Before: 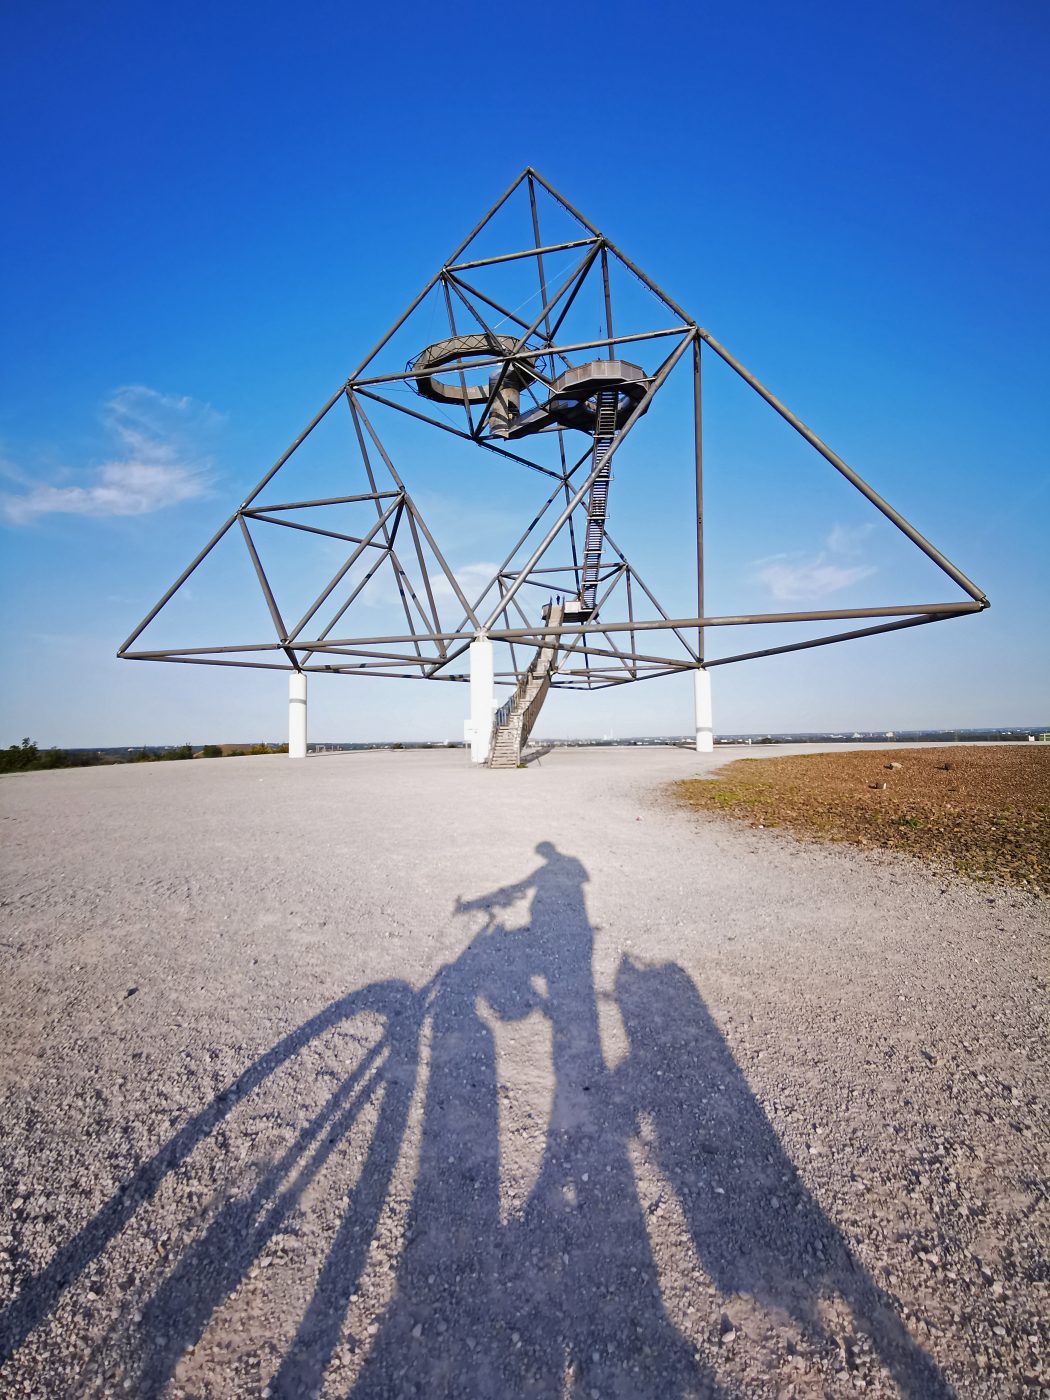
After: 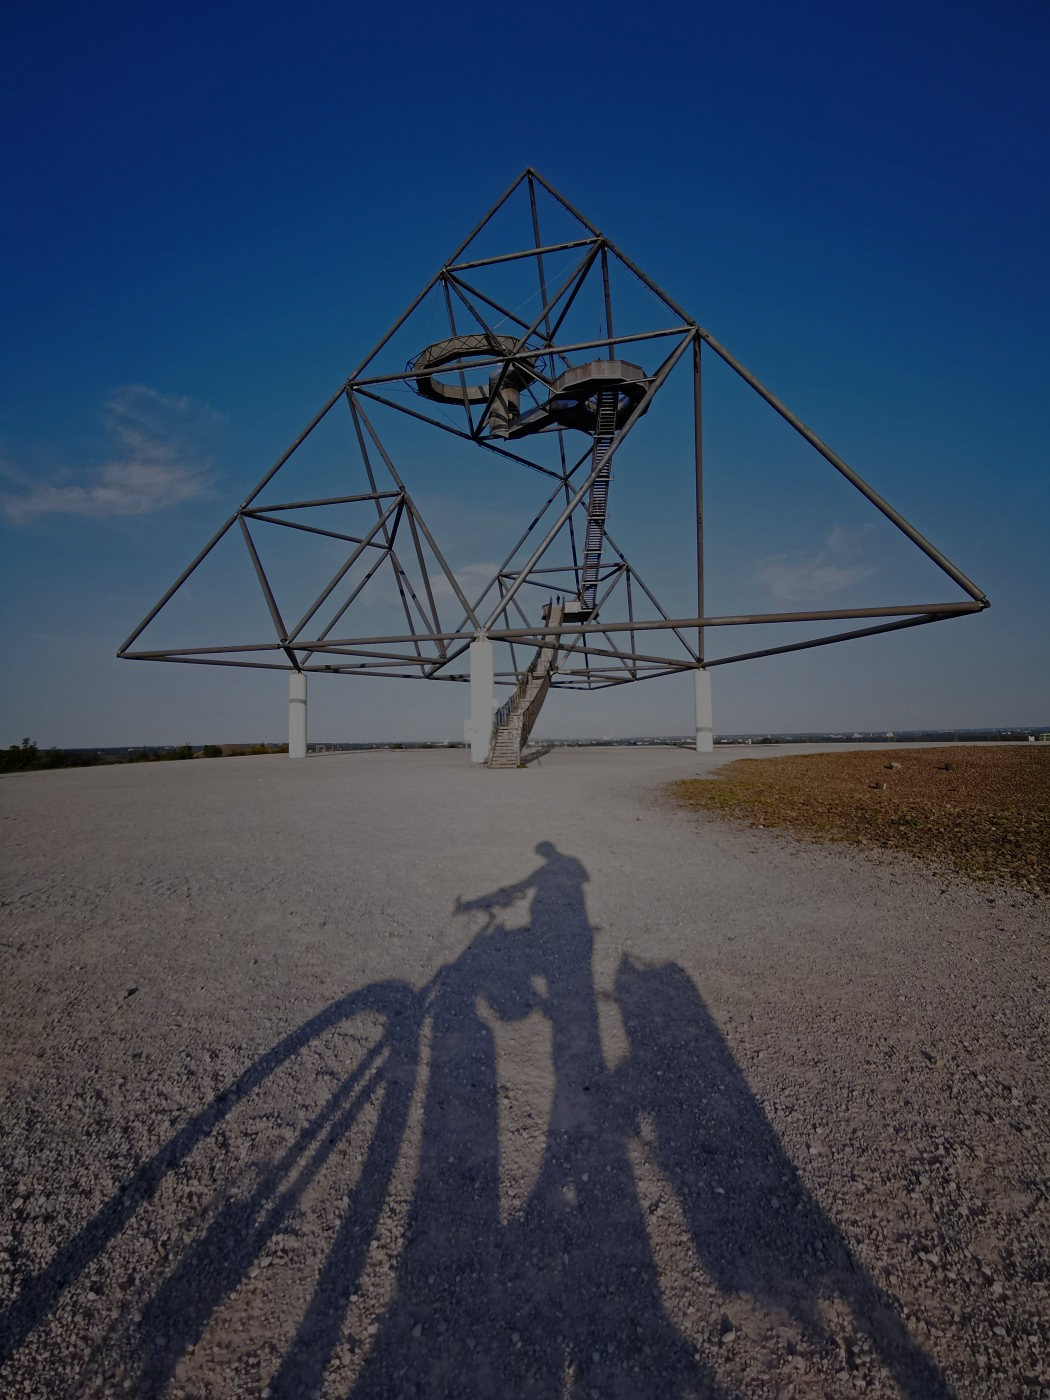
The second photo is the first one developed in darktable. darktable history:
exposure: exposure -2.035 EV, compensate highlight preservation false
